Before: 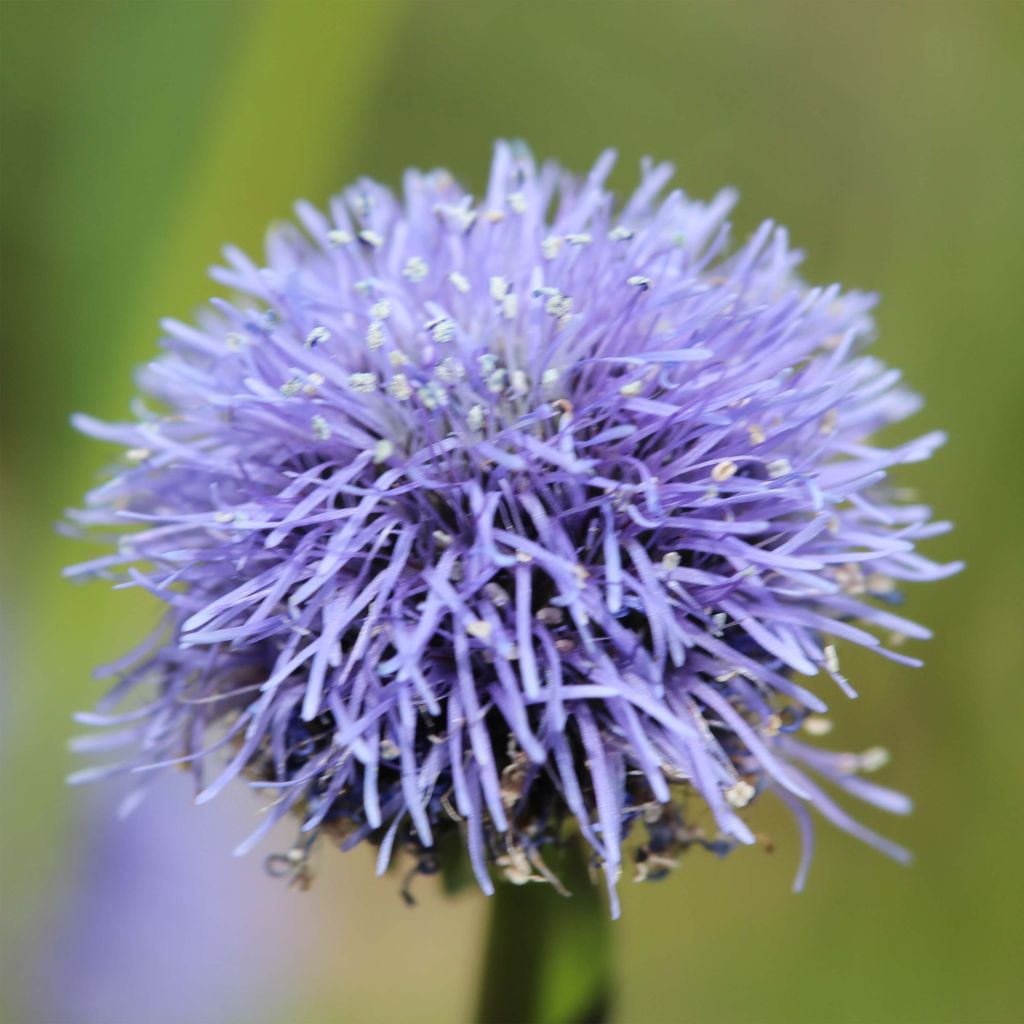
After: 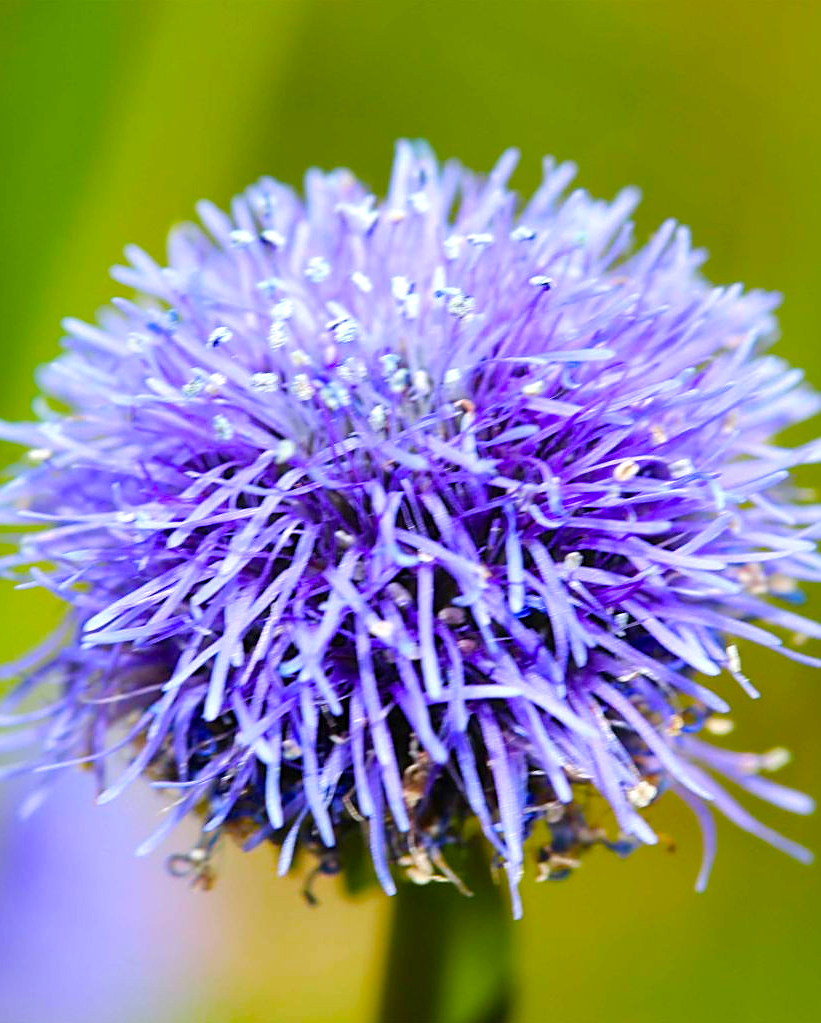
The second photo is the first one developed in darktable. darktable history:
sharpen: on, module defaults
crop and rotate: left 9.597%, right 10.195%
color balance rgb: linear chroma grading › shadows 10%, linear chroma grading › highlights 10%, linear chroma grading › global chroma 15%, linear chroma grading › mid-tones 15%, perceptual saturation grading › global saturation 40%, perceptual saturation grading › highlights -25%, perceptual saturation grading › mid-tones 35%, perceptual saturation grading › shadows 35%, perceptual brilliance grading › global brilliance 11.29%, global vibrance 11.29%
